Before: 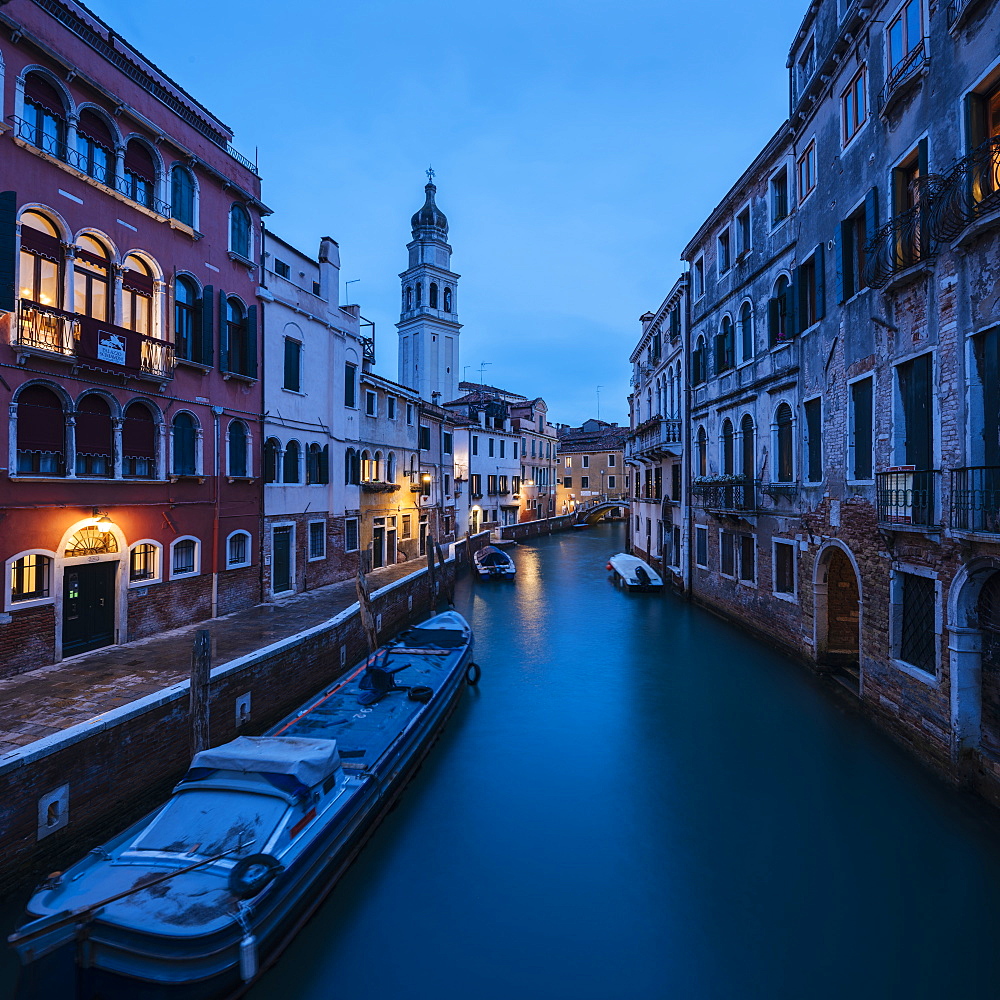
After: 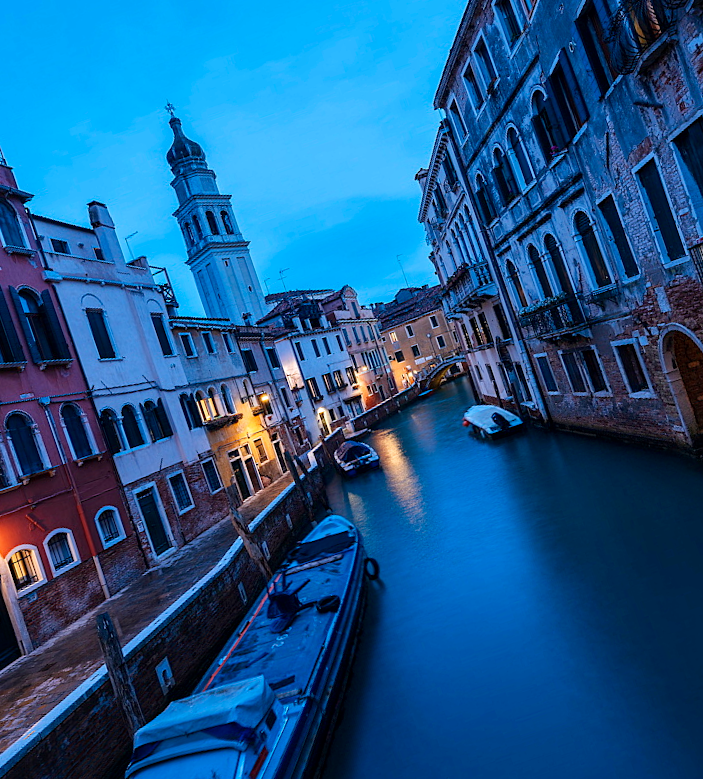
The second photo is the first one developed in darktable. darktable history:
crop and rotate: angle 18.8°, left 6.779%, right 3.946%, bottom 1.085%
local contrast: mode bilateral grid, contrast 21, coarseness 49, detail 120%, midtone range 0.2
